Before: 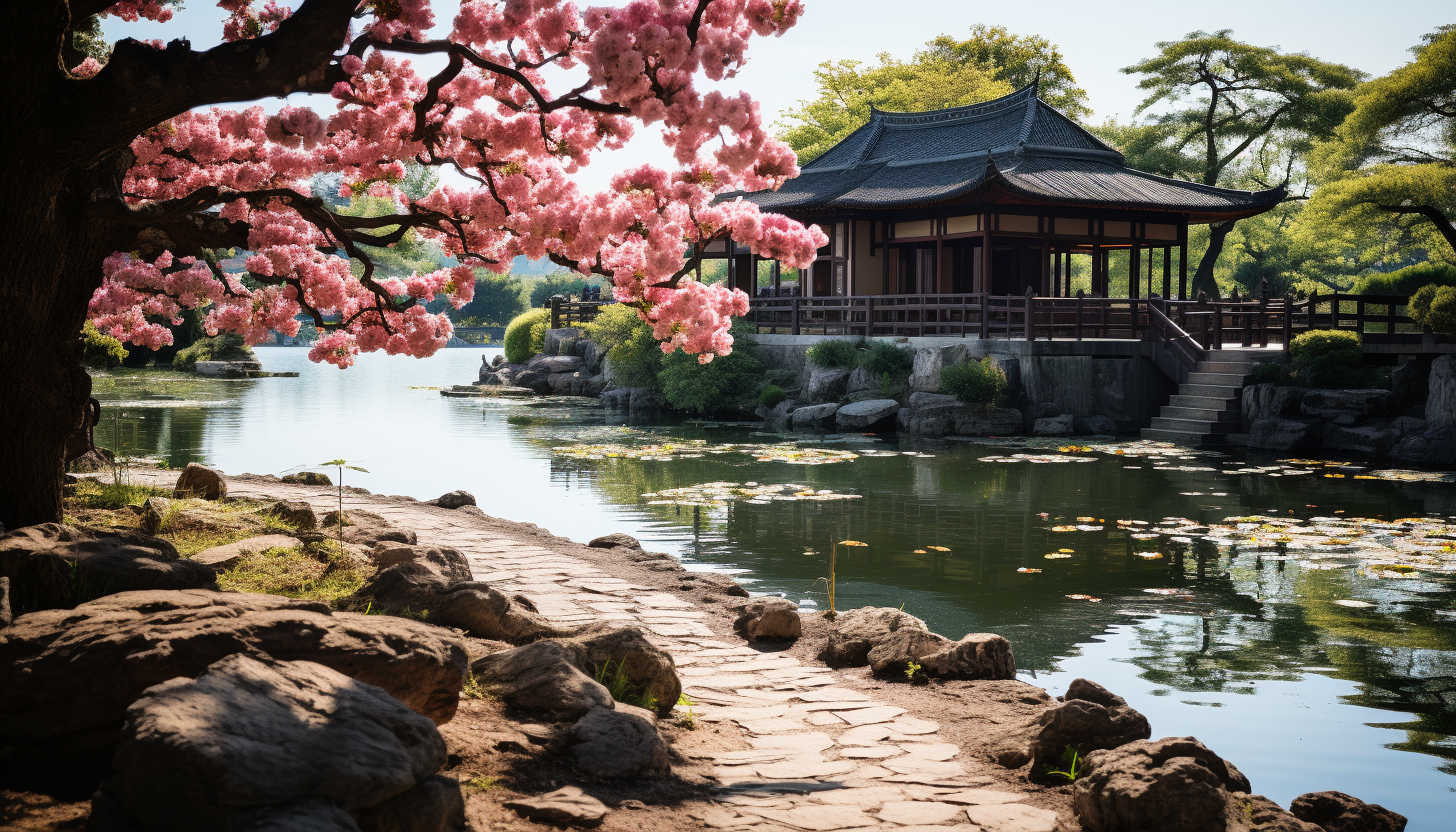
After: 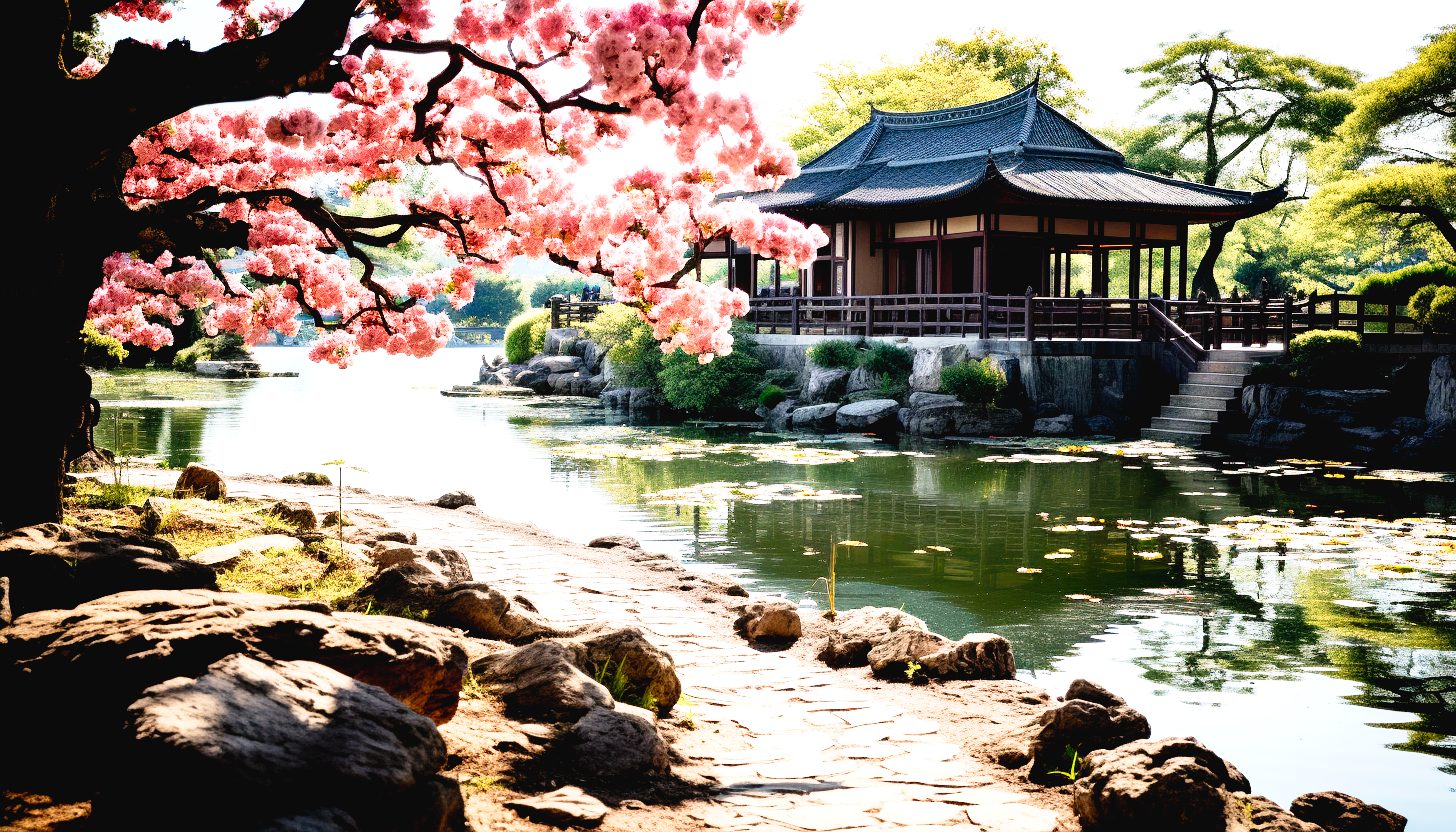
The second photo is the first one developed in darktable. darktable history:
tone curve: curves: ch0 [(0.003, 0.032) (0.037, 0.037) (0.142, 0.117) (0.279, 0.311) (0.405, 0.49) (0.526, 0.651) (0.722, 0.857) (0.875, 0.946) (1, 0.98)]; ch1 [(0, 0) (0.305, 0.325) (0.453, 0.437) (0.482, 0.473) (0.501, 0.498) (0.515, 0.523) (0.559, 0.591) (0.6, 0.659) (0.656, 0.71) (1, 1)]; ch2 [(0, 0) (0.323, 0.277) (0.424, 0.396) (0.479, 0.484) (0.499, 0.502) (0.515, 0.537) (0.564, 0.595) (0.644, 0.703) (0.742, 0.803) (1, 1)], preserve colors none
exposure: black level correction 0.008, exposure 0.985 EV, compensate exposure bias true, compensate highlight preservation false
